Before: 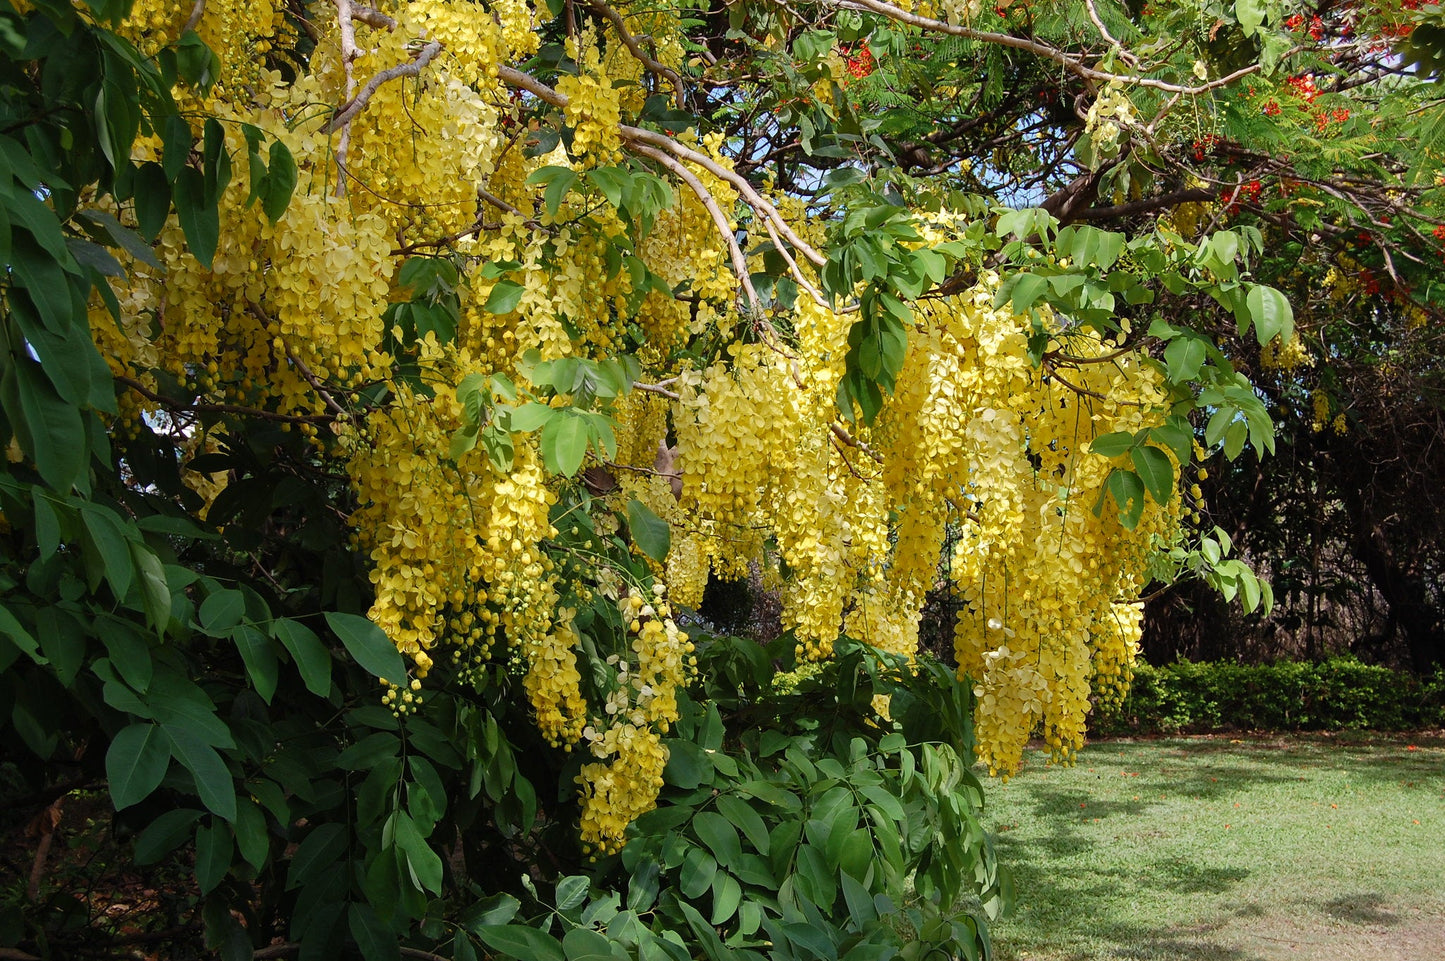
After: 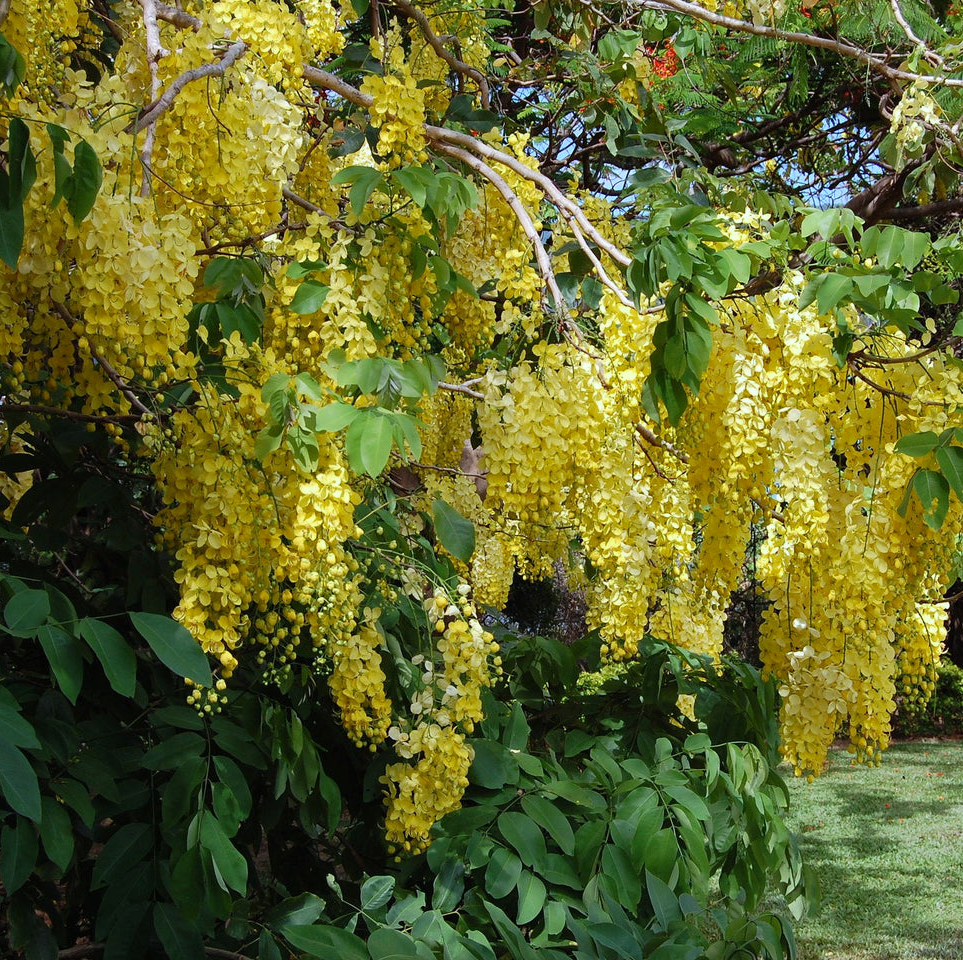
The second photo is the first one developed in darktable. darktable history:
crop and rotate: left 13.537%, right 19.796%
color correction: highlights a* -6.69, highlights b* 0.49
white balance: red 1.004, blue 1.096
